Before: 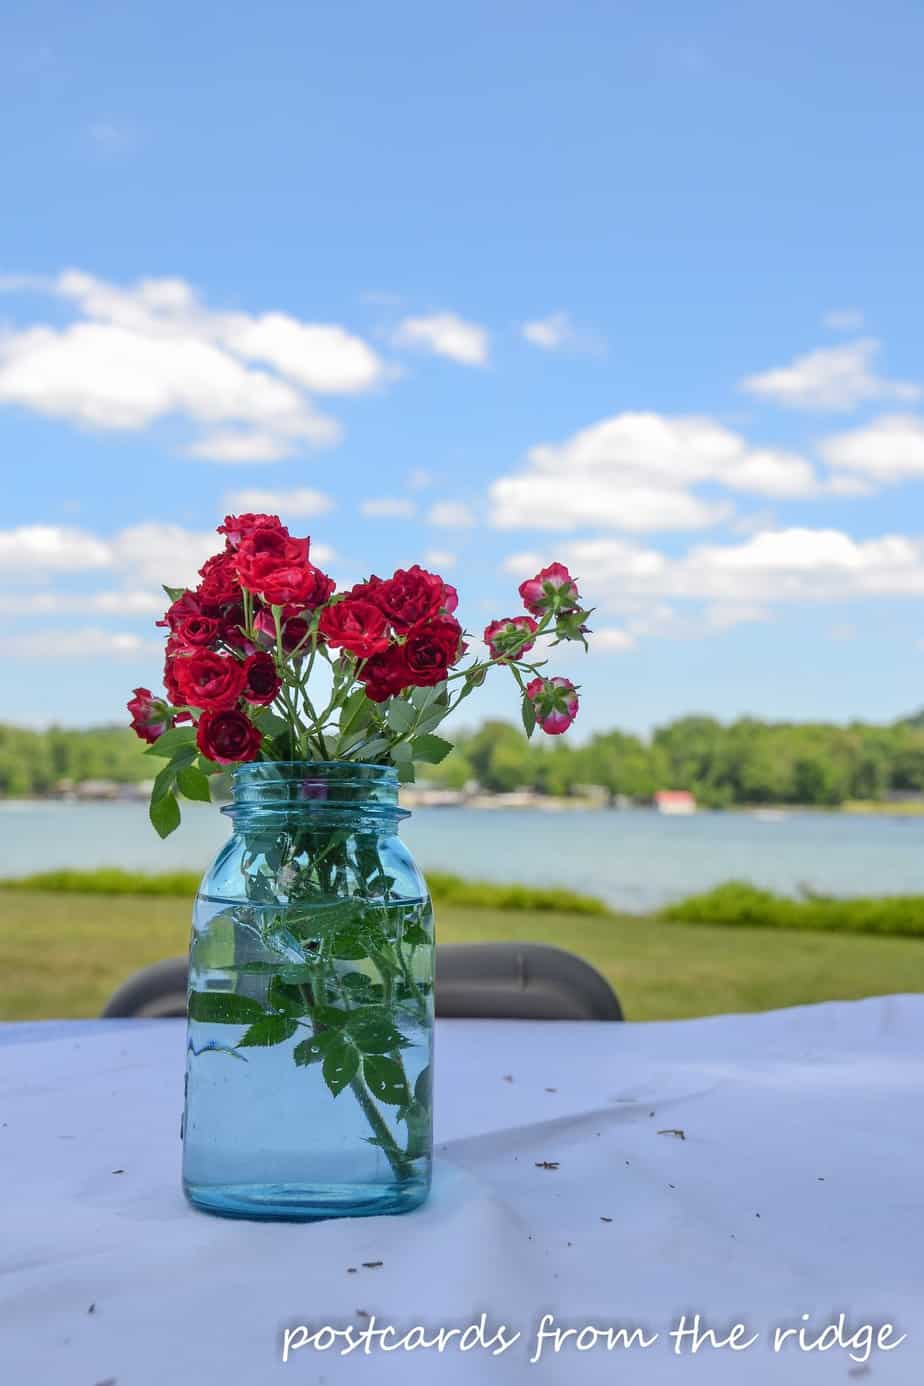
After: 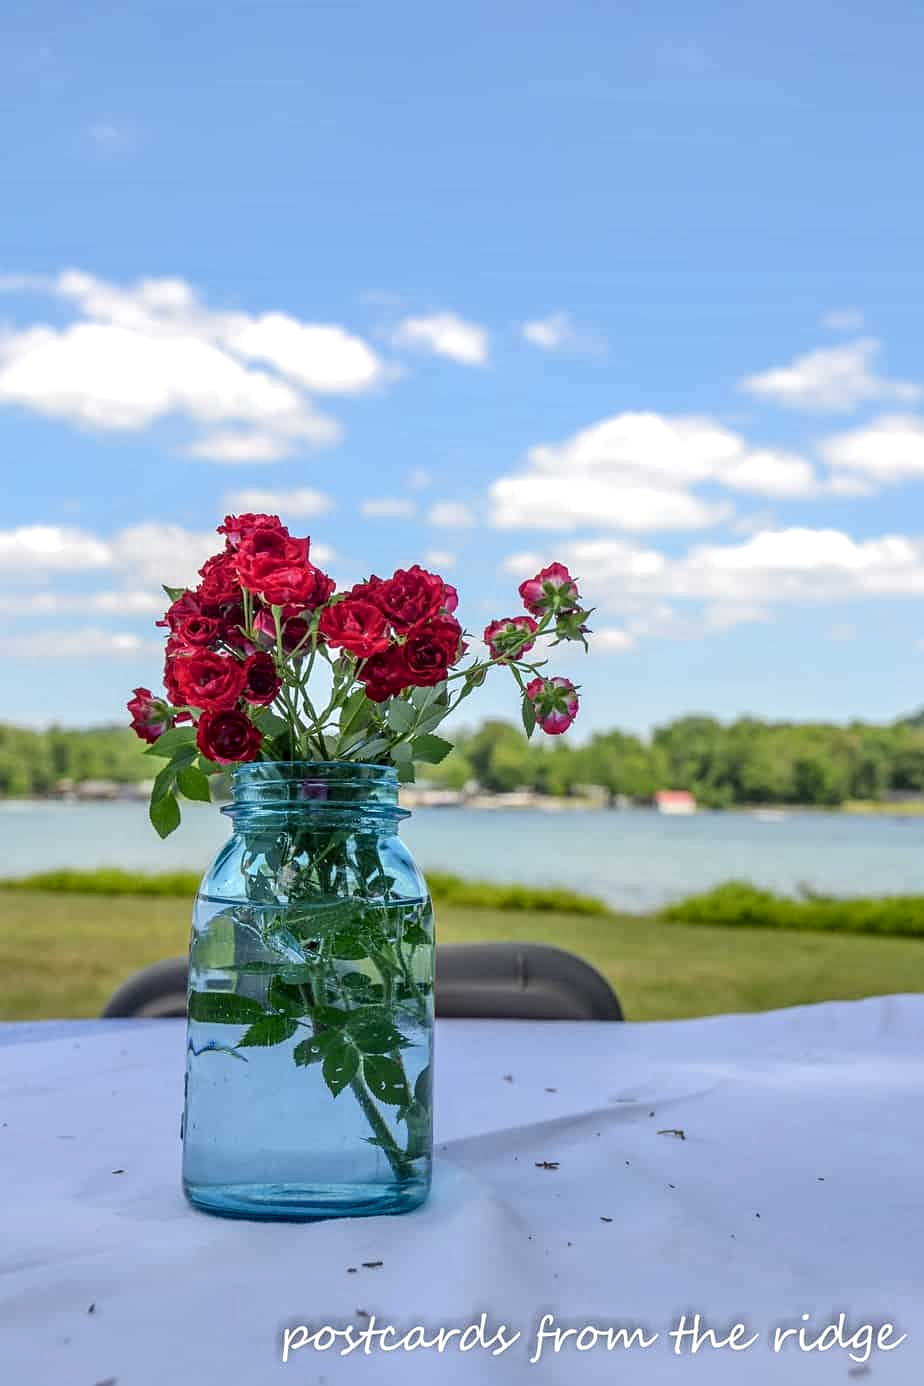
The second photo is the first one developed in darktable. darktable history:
local contrast: detail 130%
sharpen: amount 0.2
